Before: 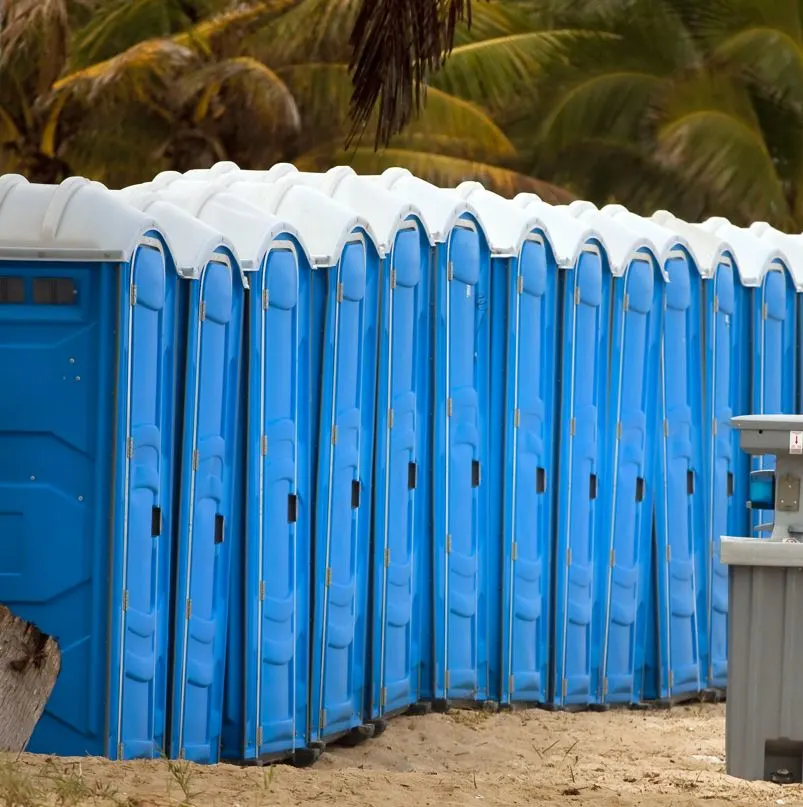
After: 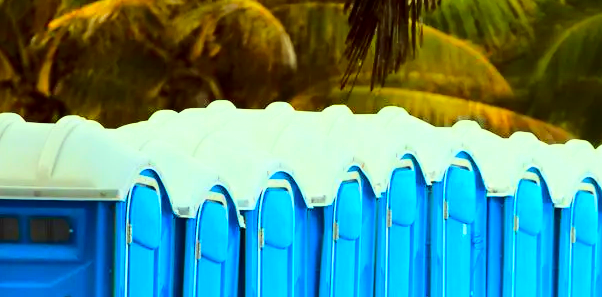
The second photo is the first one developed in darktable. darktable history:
exposure: black level correction 0.001, compensate highlight preservation false
local contrast: mode bilateral grid, contrast 11, coarseness 26, detail 115%, midtone range 0.2
base curve: curves: ch0 [(0, 0) (0.036, 0.037) (0.121, 0.228) (0.46, 0.76) (0.859, 0.983) (1, 1)]
crop: left 0.536%, top 7.632%, right 23.365%, bottom 54.518%
color correction: highlights a* -11.1, highlights b* 9.8, saturation 1.71
